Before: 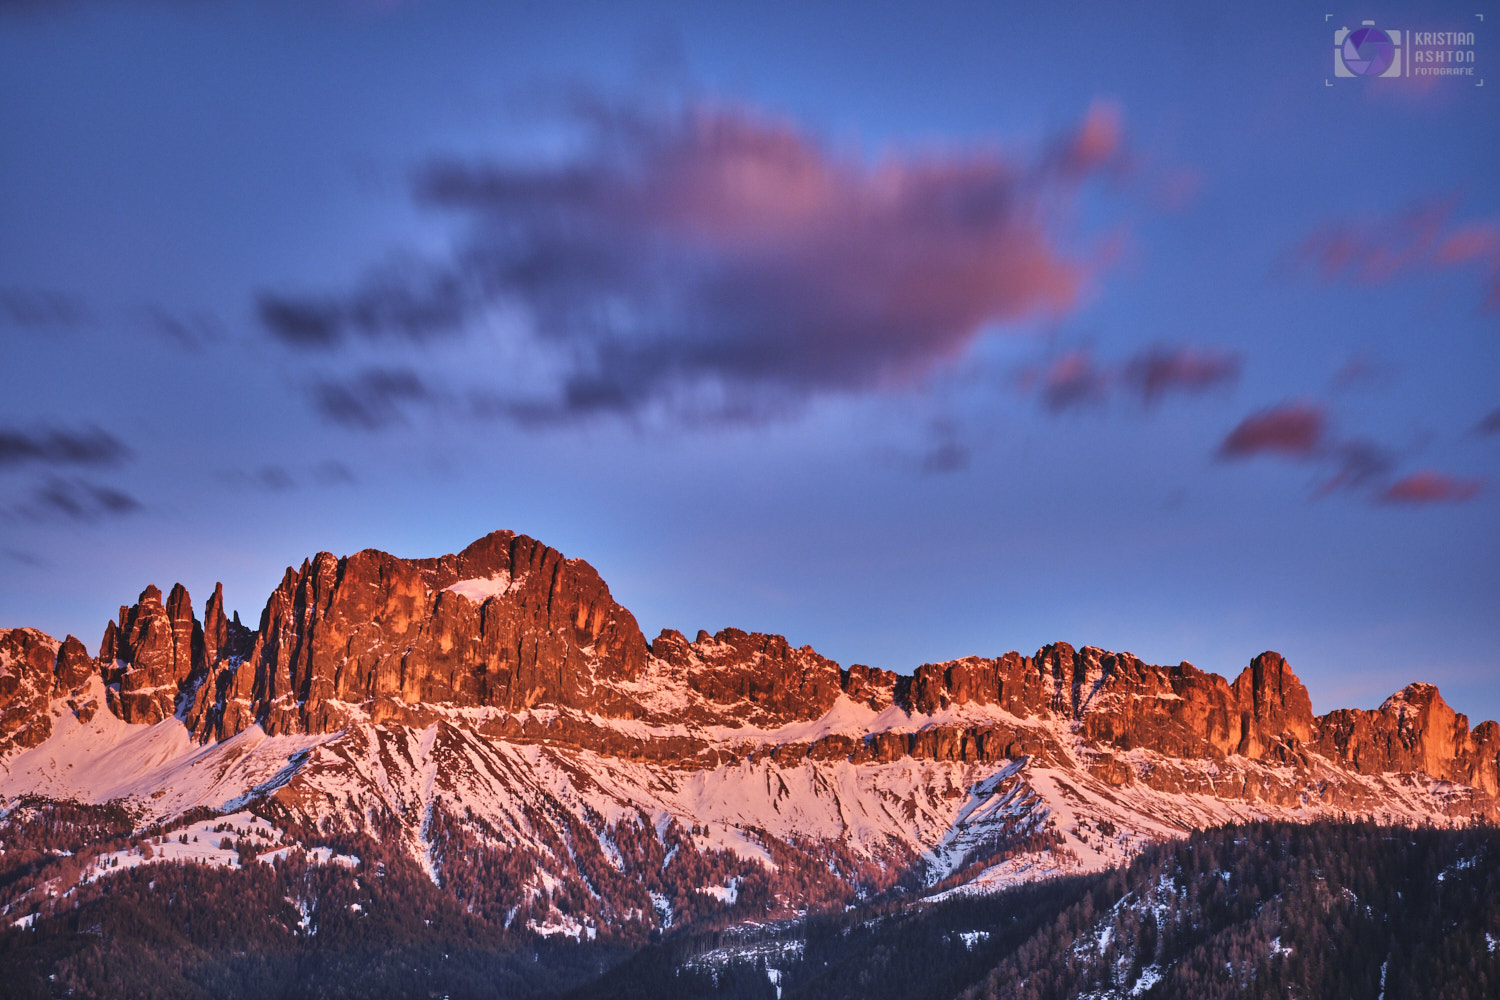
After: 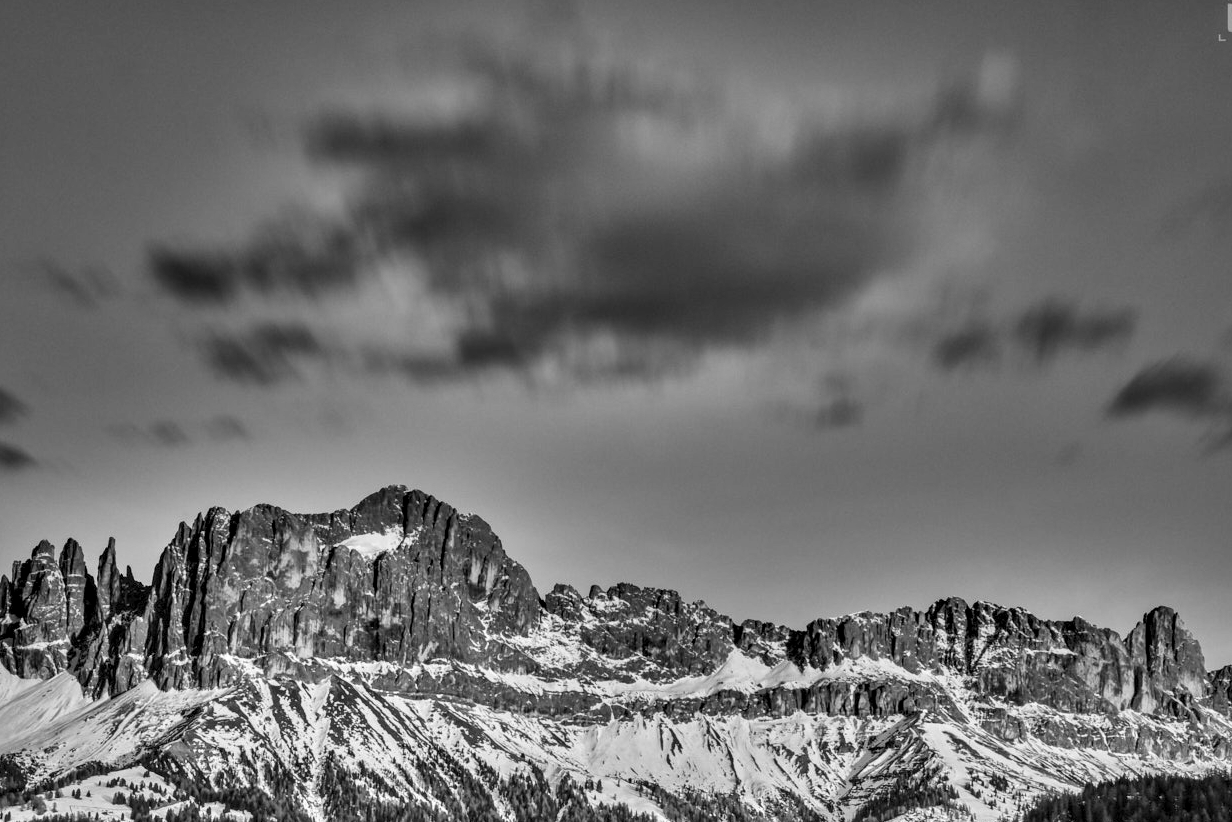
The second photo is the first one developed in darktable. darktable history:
crop and rotate: left 7.196%, top 4.574%, right 10.605%, bottom 13.178%
local contrast: highlights 60%, shadows 60%, detail 160%
monochrome: a -6.99, b 35.61, size 1.4
